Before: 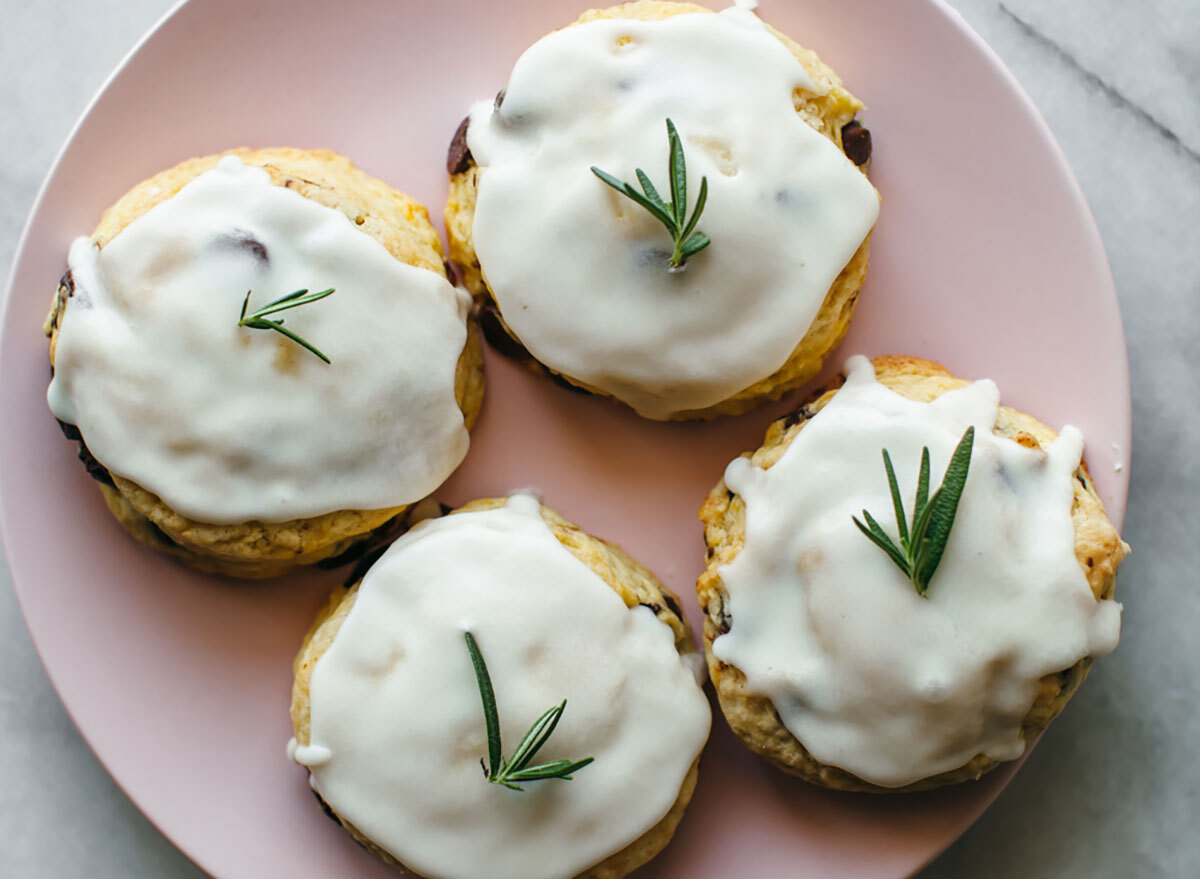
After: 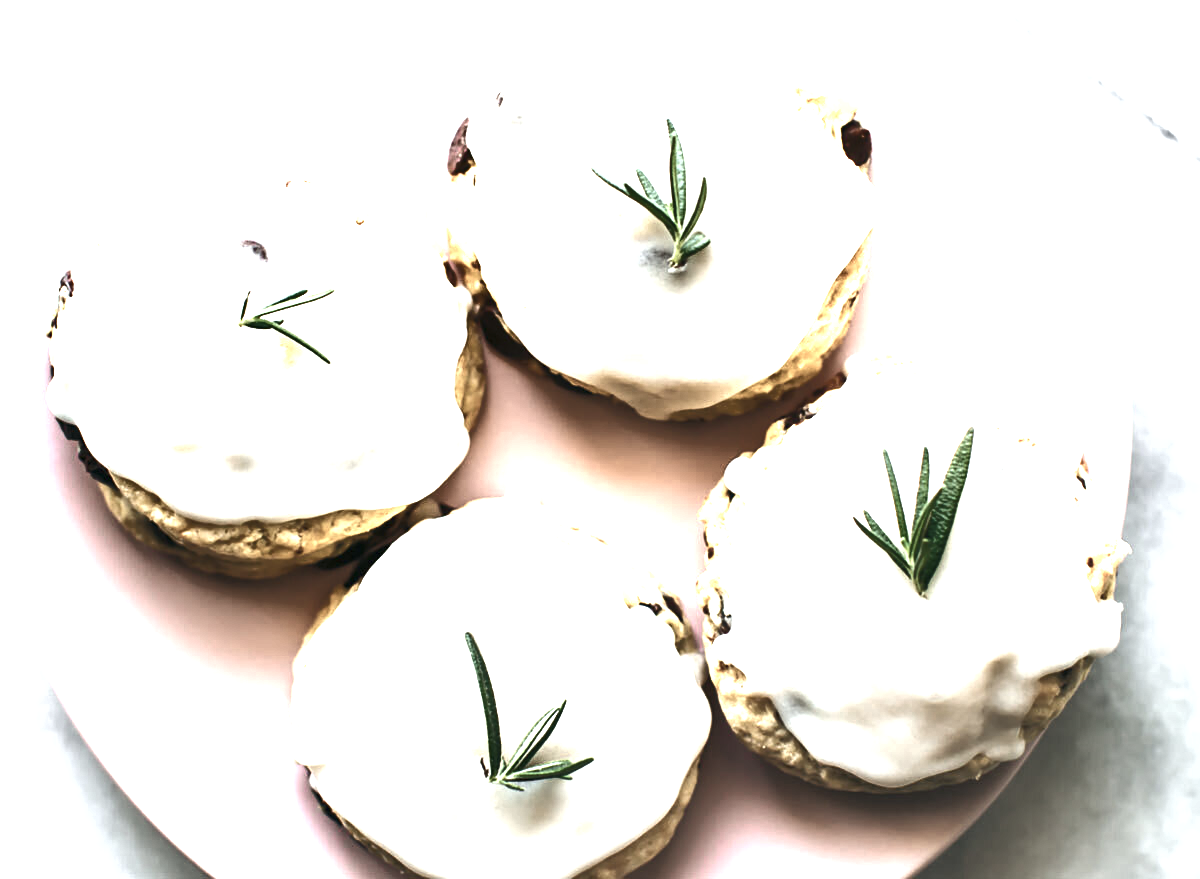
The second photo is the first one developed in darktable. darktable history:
color zones: curves: ch0 [(0, 0.6) (0.129, 0.585) (0.193, 0.596) (0.429, 0.5) (0.571, 0.5) (0.714, 0.5) (0.857, 0.5) (1, 0.6)]; ch1 [(0, 0.453) (0.112, 0.245) (0.213, 0.252) (0.429, 0.233) (0.571, 0.231) (0.683, 0.242) (0.857, 0.296) (1, 0.453)]
shadows and highlights: radius 128.1, shadows 30.41, highlights -31.22, low approximation 0.01, soften with gaussian
exposure: exposure 1.996 EV, compensate exposure bias true, compensate highlight preservation false
